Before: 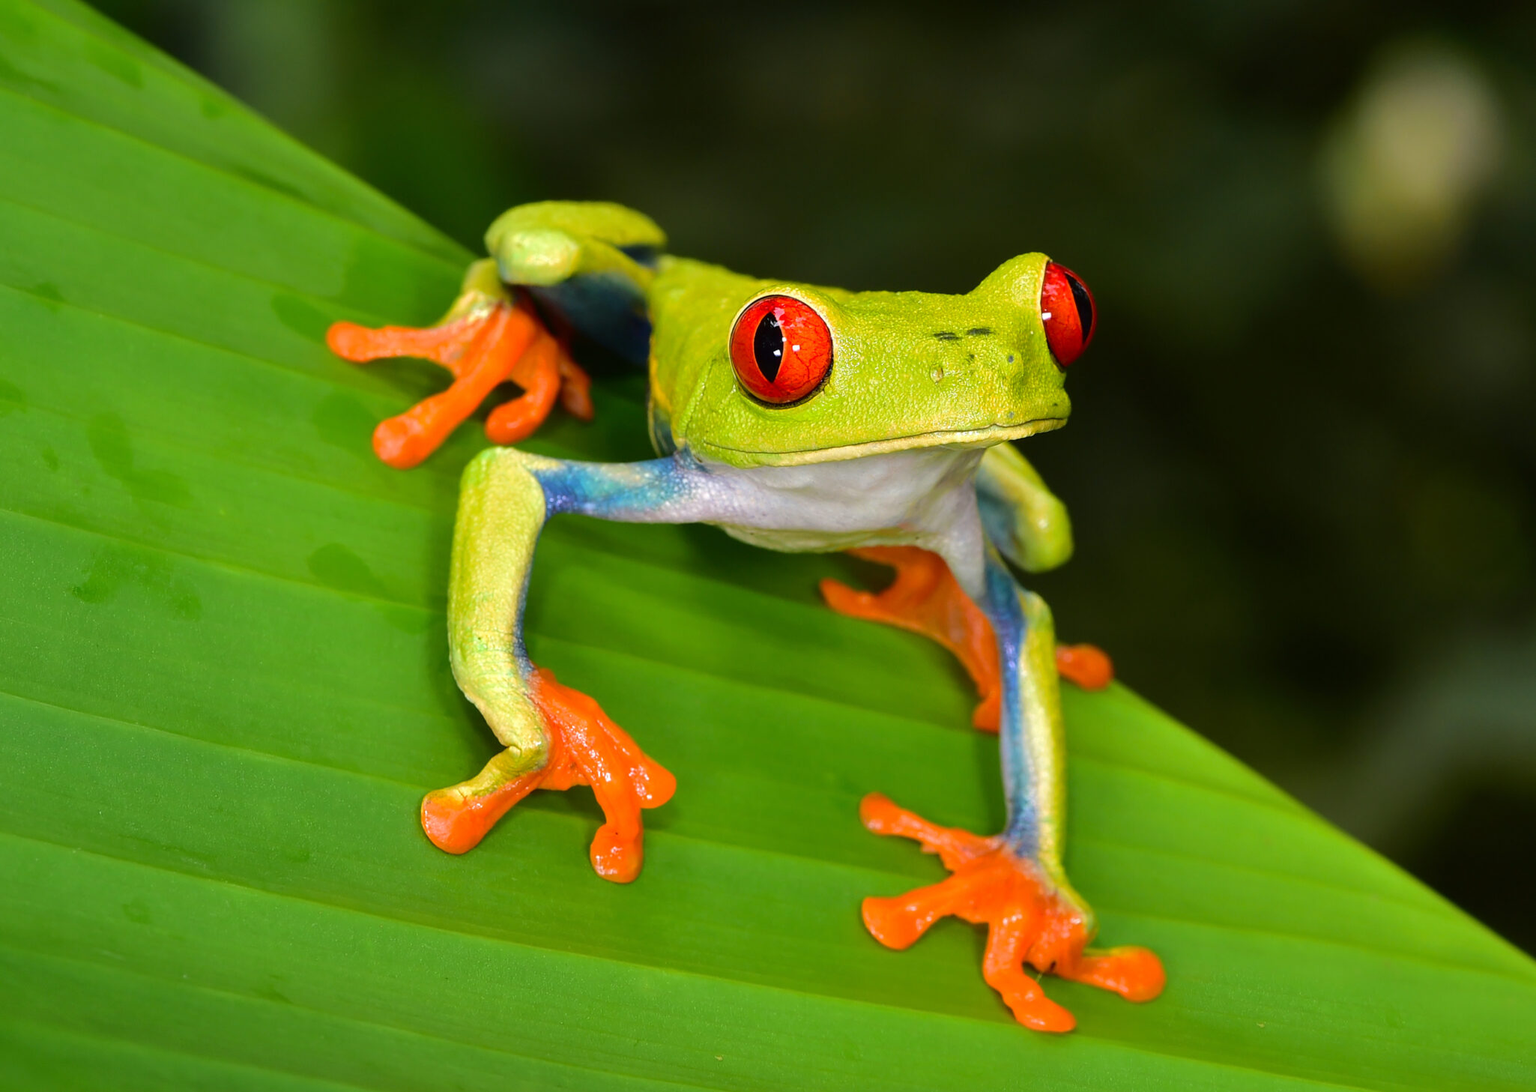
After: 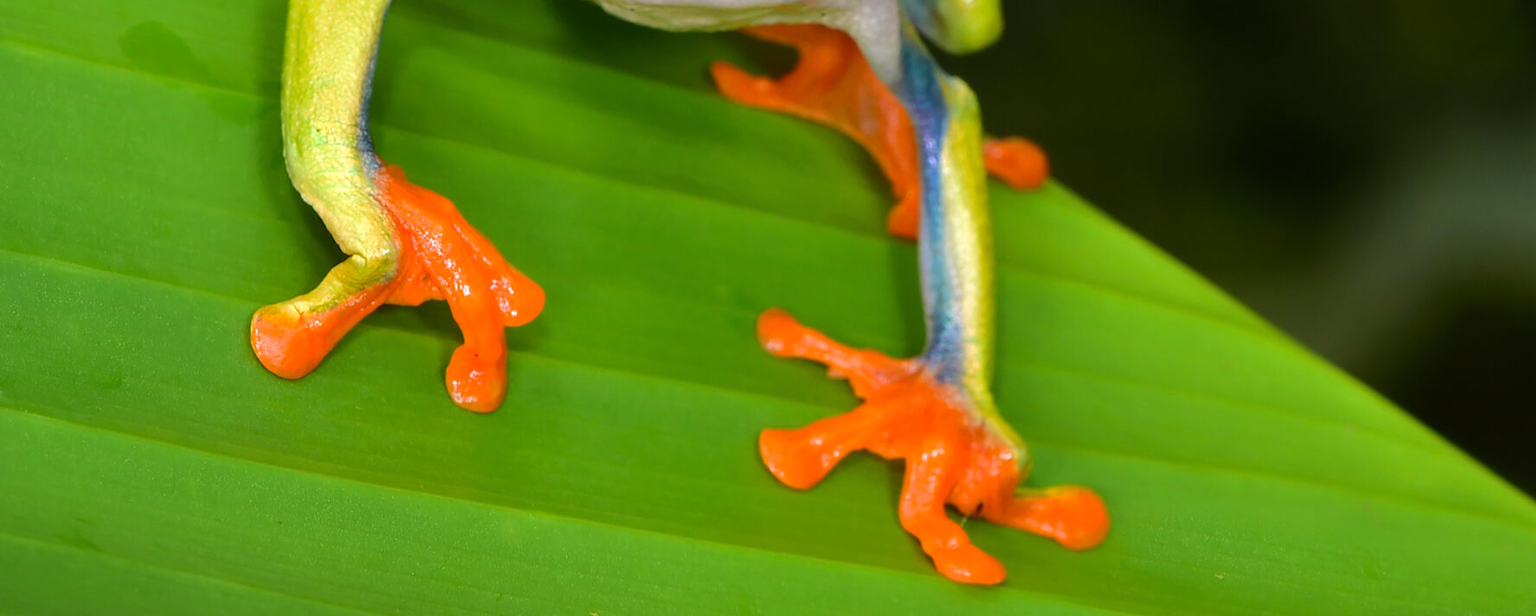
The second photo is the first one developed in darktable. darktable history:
levels: mode automatic
white balance: red 1.009, blue 0.985
crop and rotate: left 13.306%, top 48.129%, bottom 2.928%
